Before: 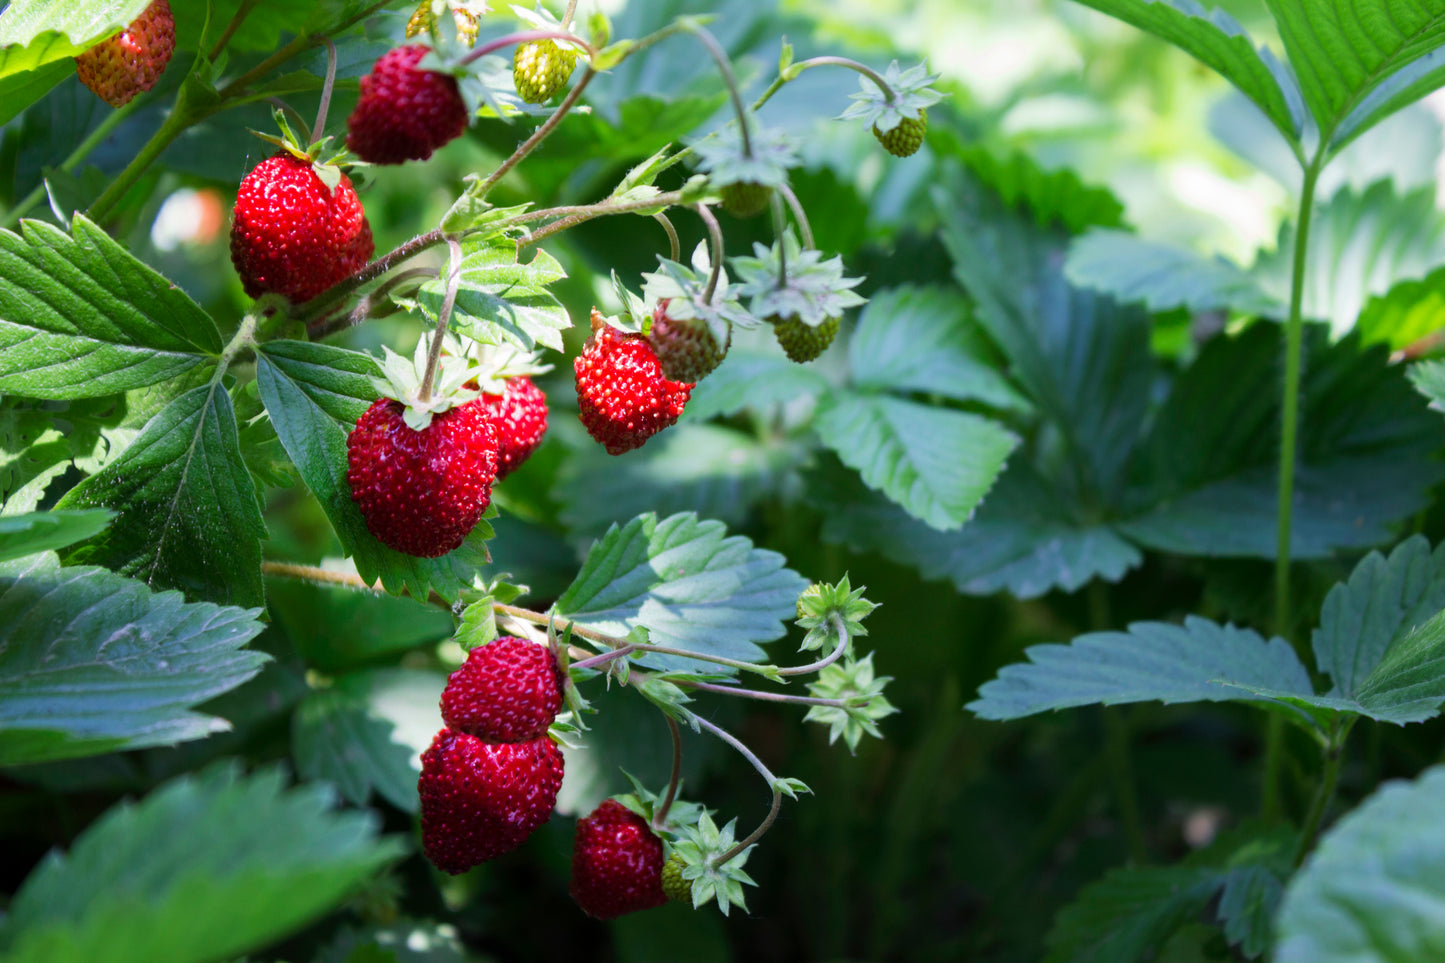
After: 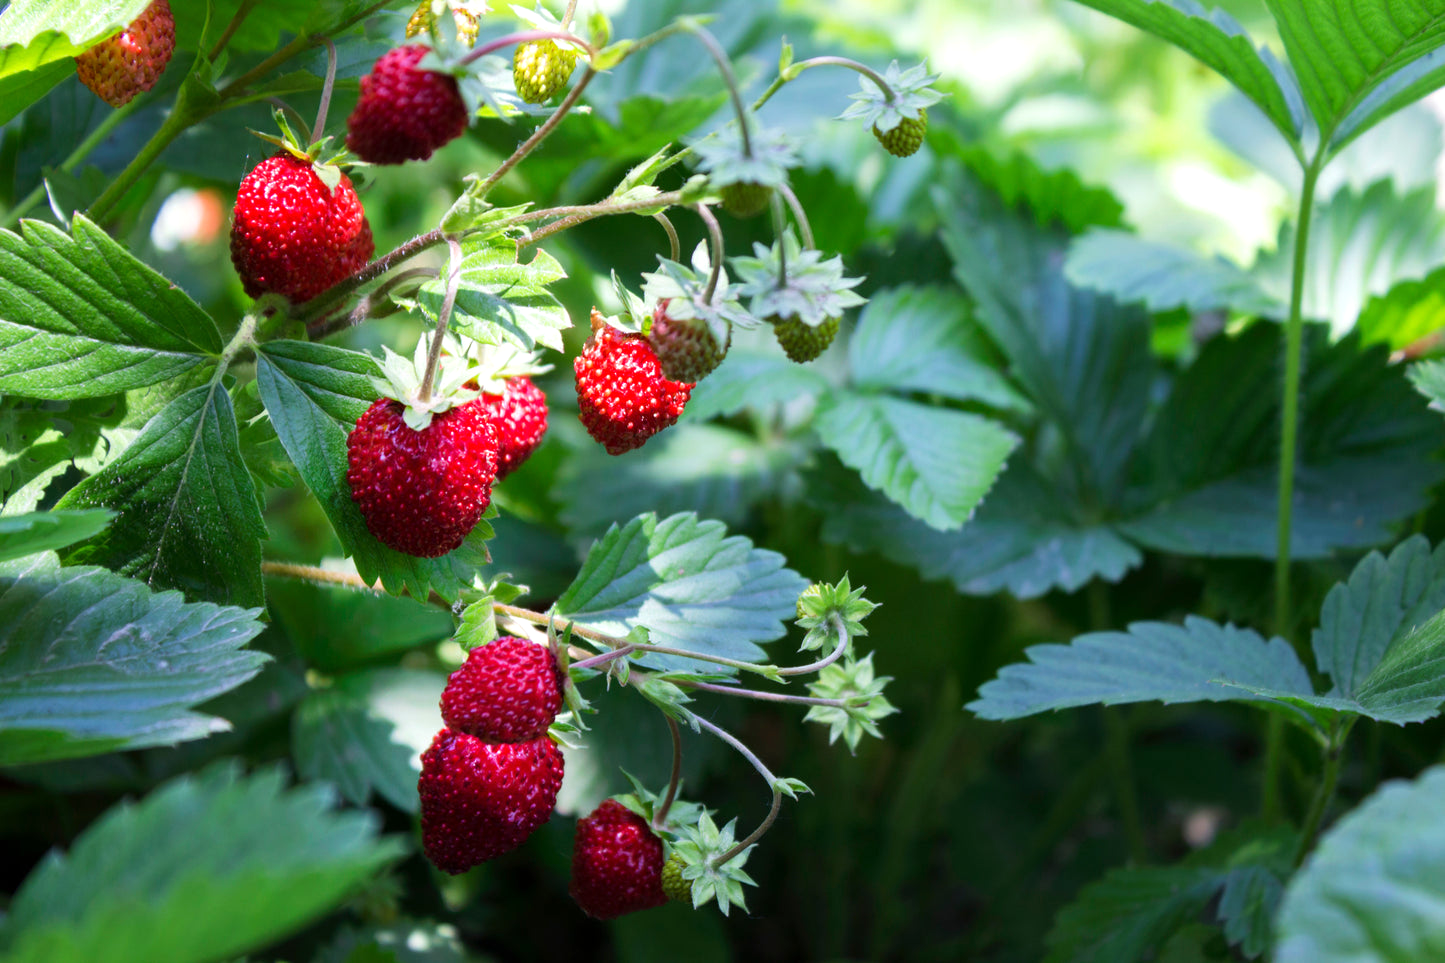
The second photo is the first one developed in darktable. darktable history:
exposure: exposure 0.21 EV, compensate highlight preservation false
